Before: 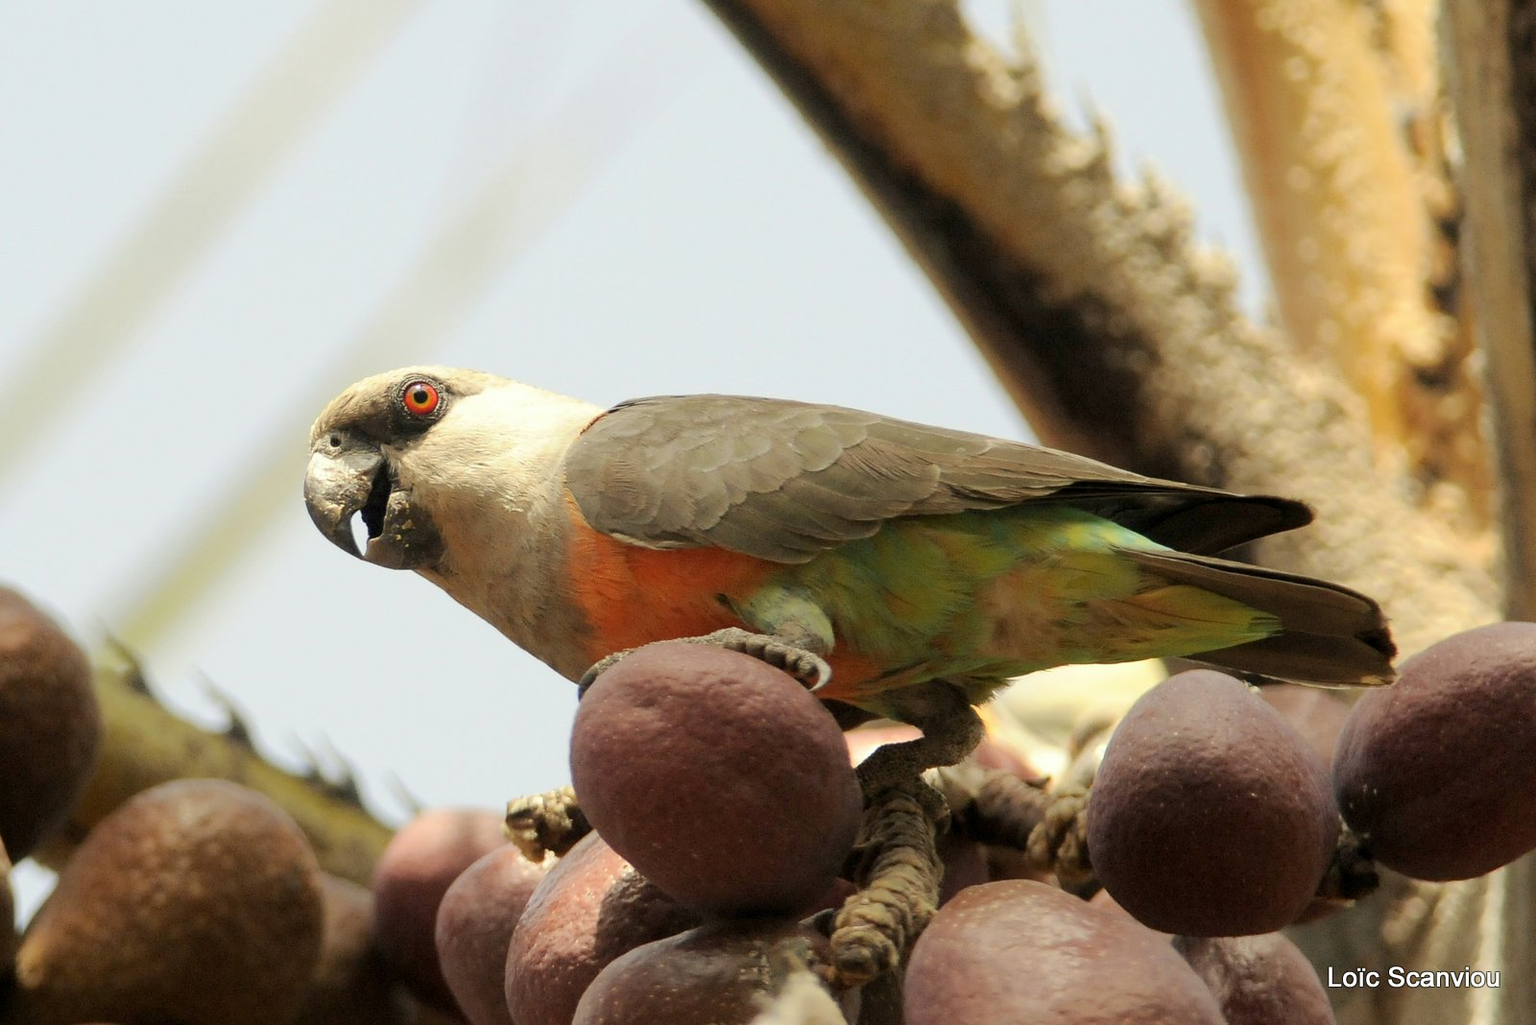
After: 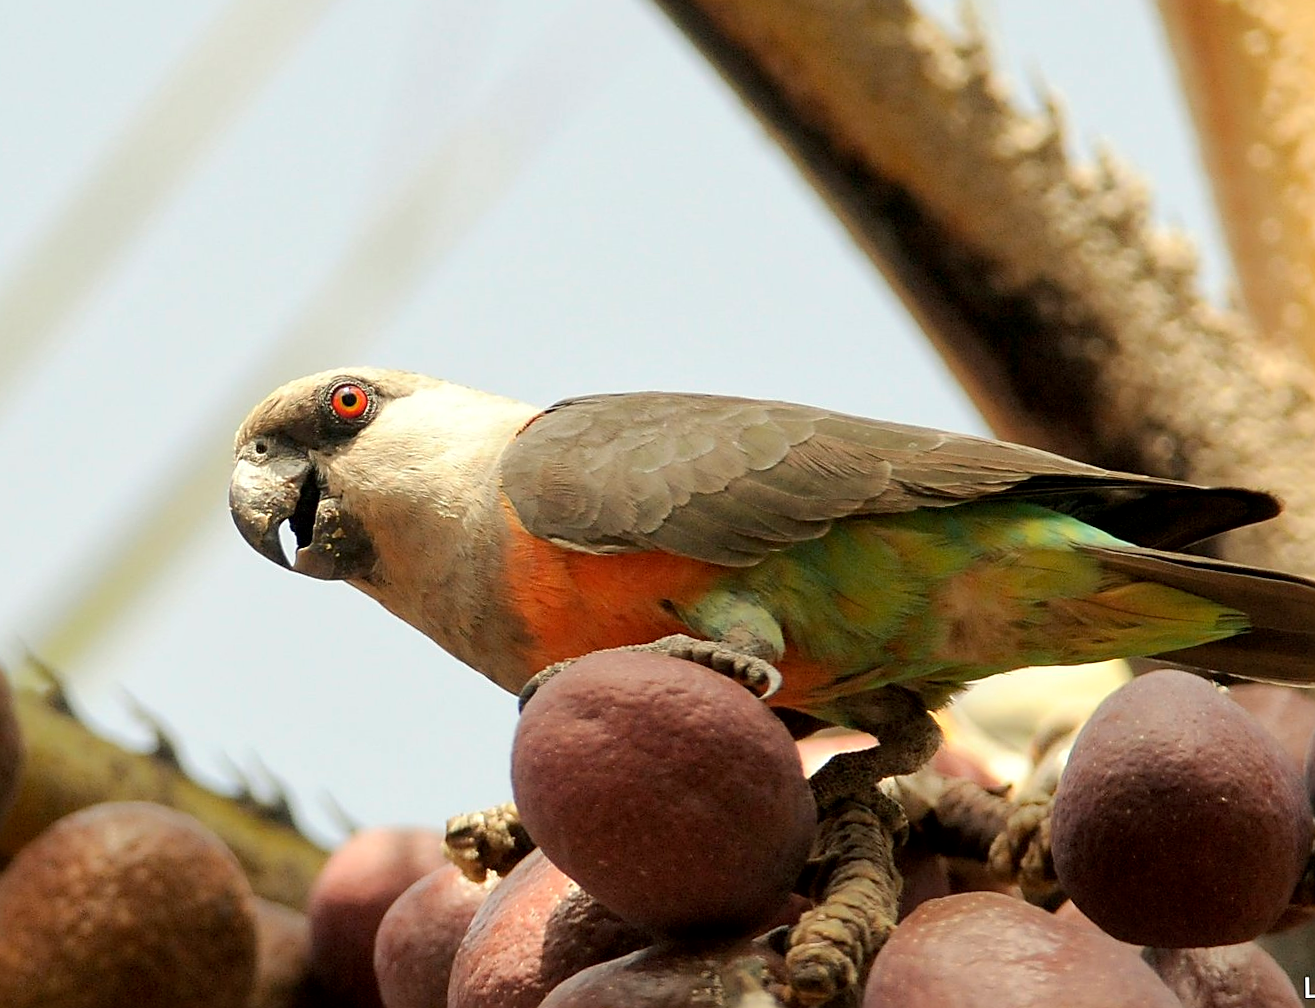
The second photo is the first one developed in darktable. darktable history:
crop and rotate: angle 1°, left 4.281%, top 0.642%, right 11.383%, bottom 2.486%
local contrast: mode bilateral grid, contrast 20, coarseness 50, detail 120%, midtone range 0.2
sharpen: on, module defaults
